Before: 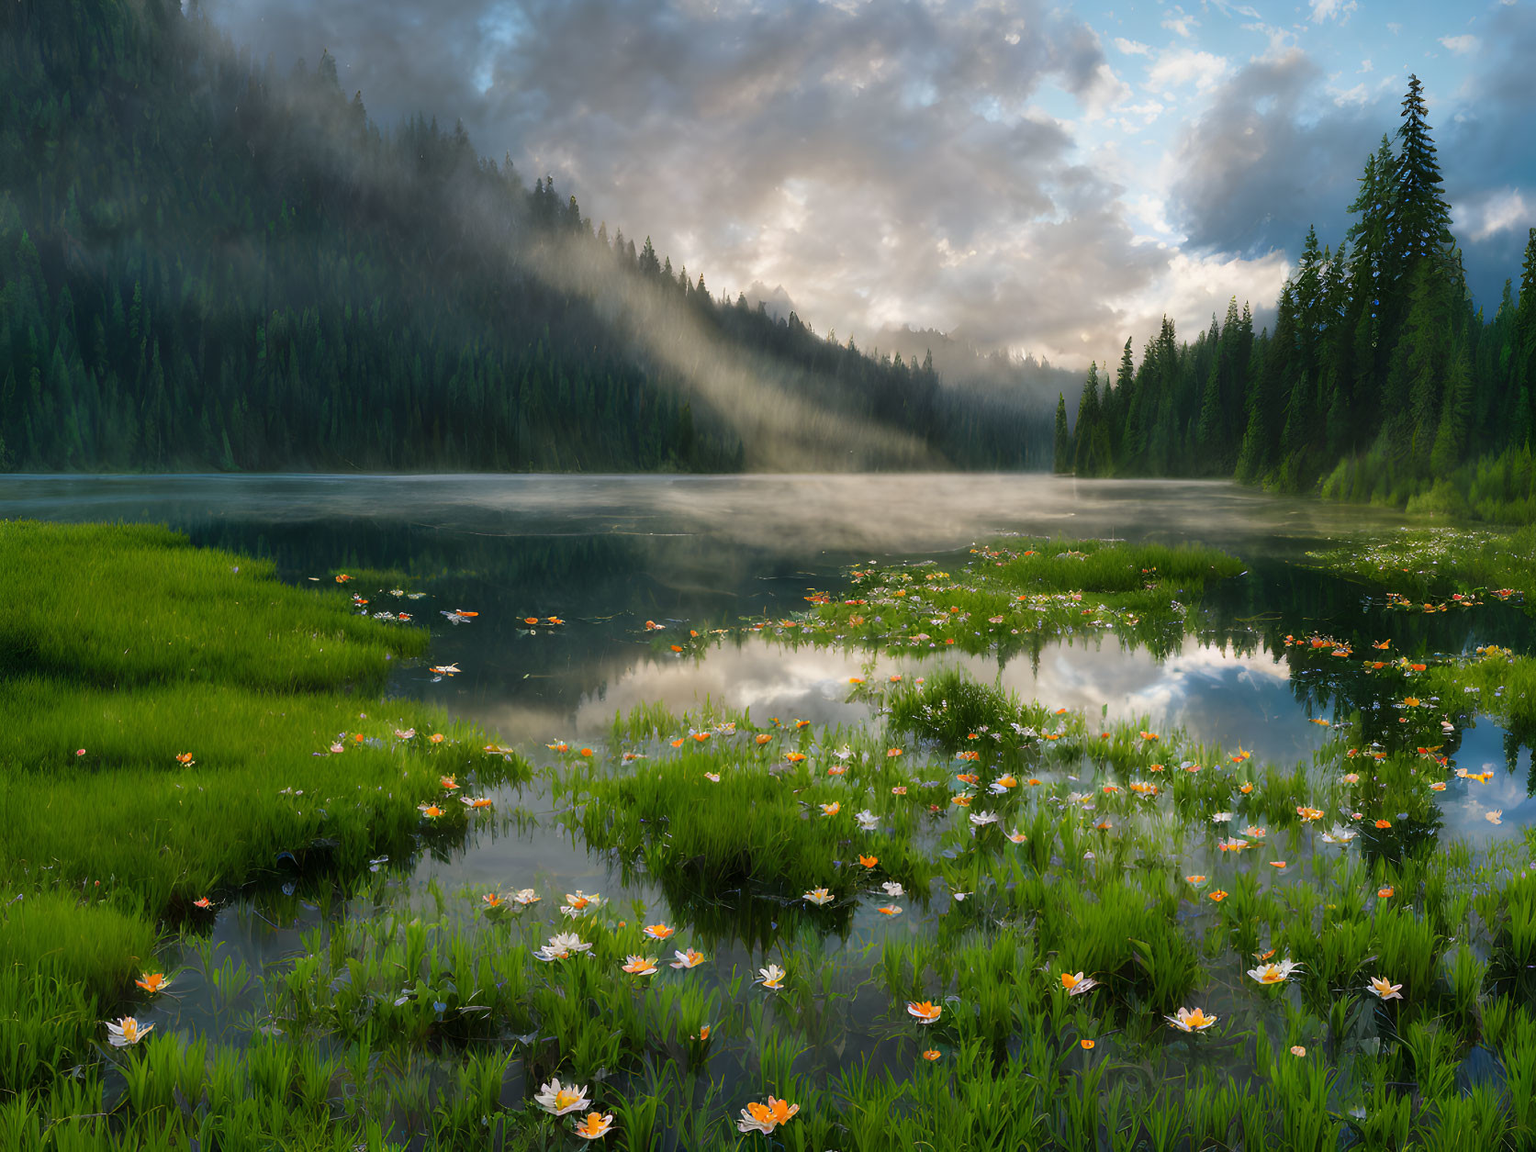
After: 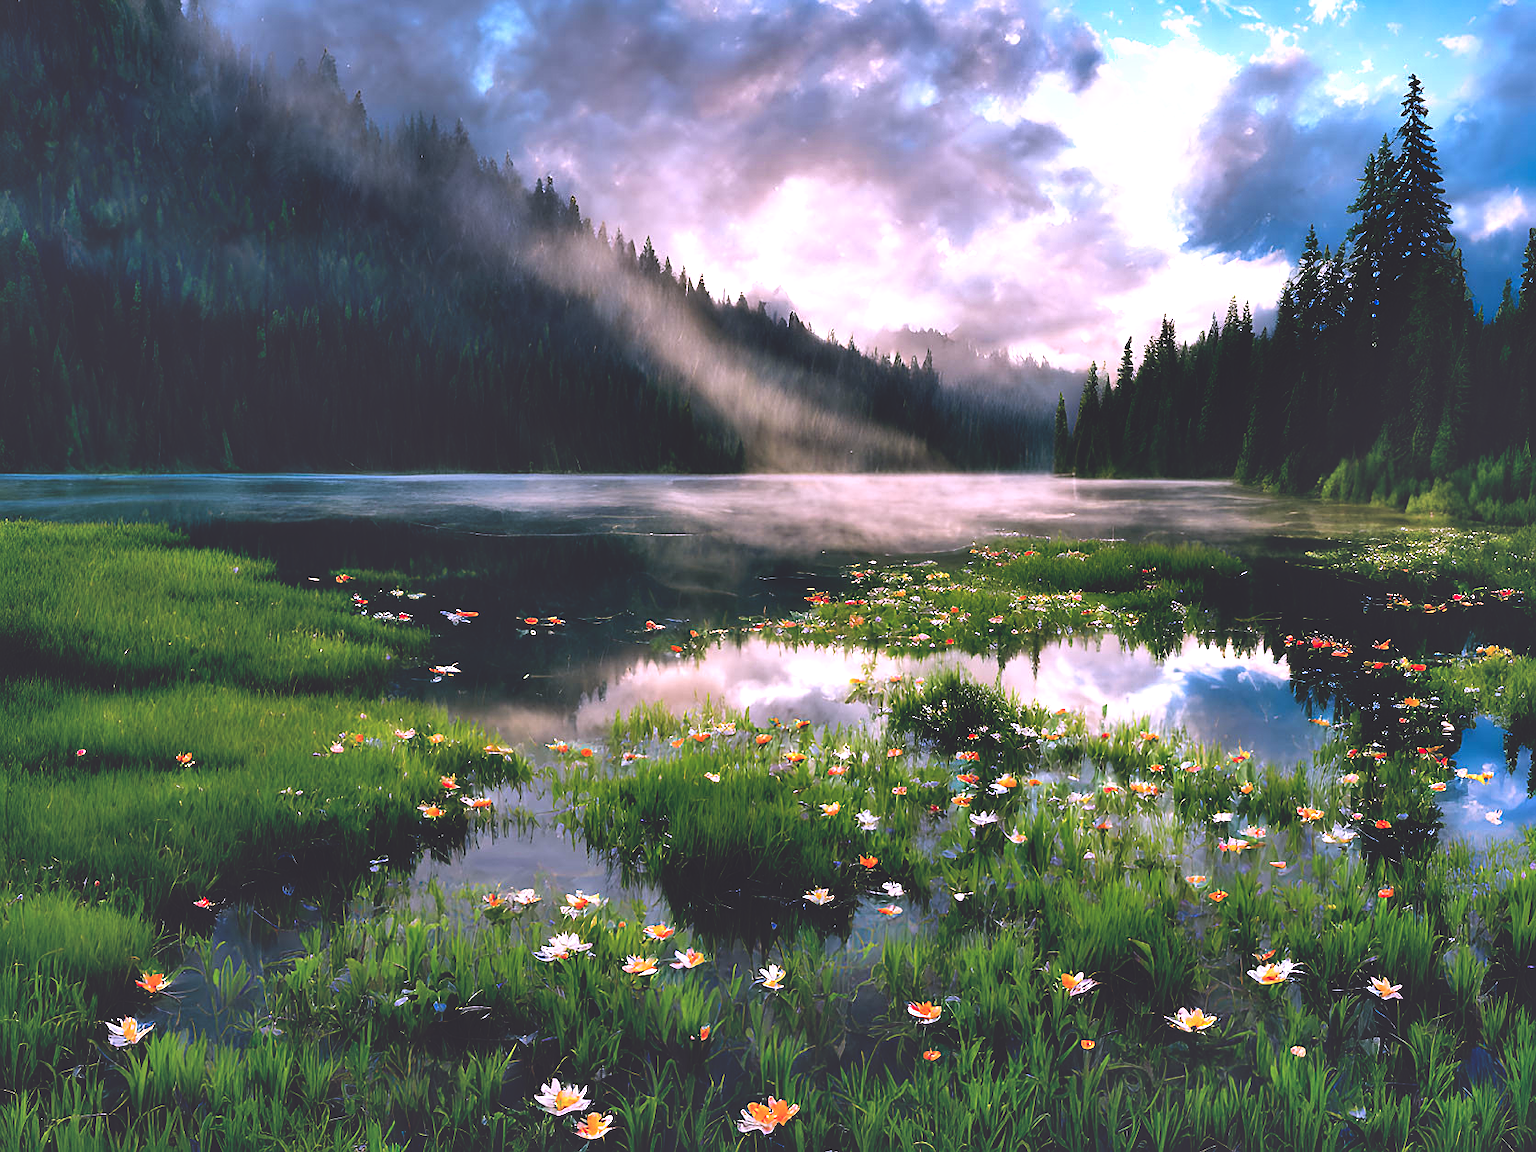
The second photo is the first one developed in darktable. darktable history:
sharpen: on, module defaults
color correction: highlights a* 15.12, highlights b* -24.42
base curve: curves: ch0 [(0, 0.02) (0.083, 0.036) (1, 1)], preserve colors none
shadows and highlights: low approximation 0.01, soften with gaussian
exposure: black level correction 0, exposure 0.841 EV, compensate highlight preservation false
